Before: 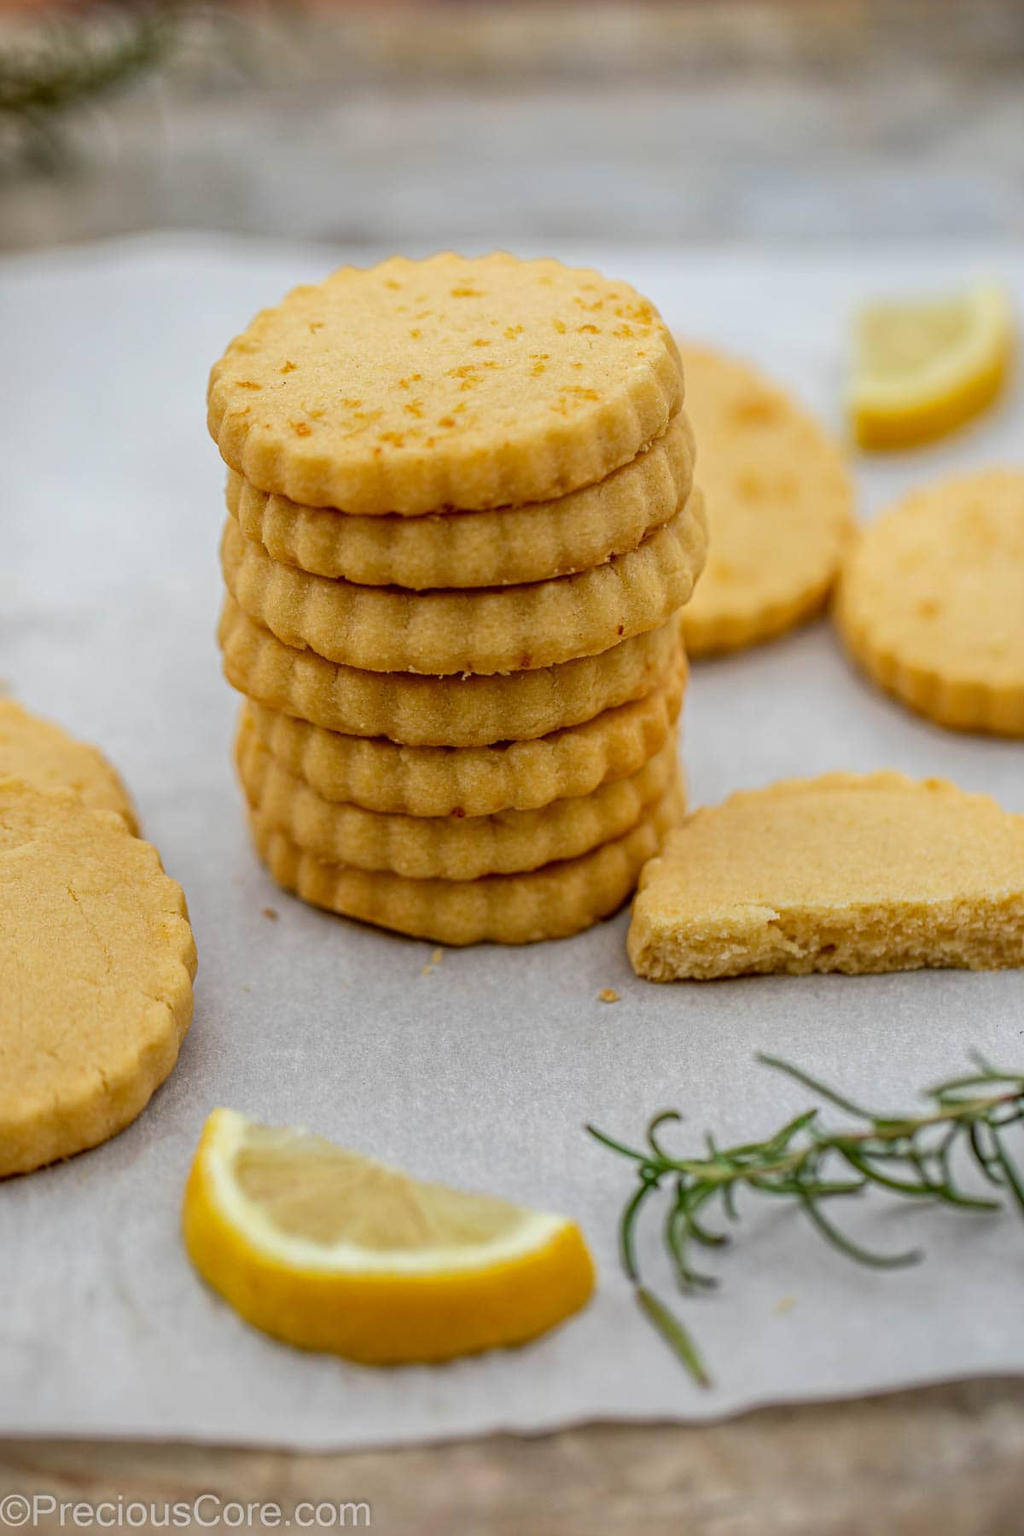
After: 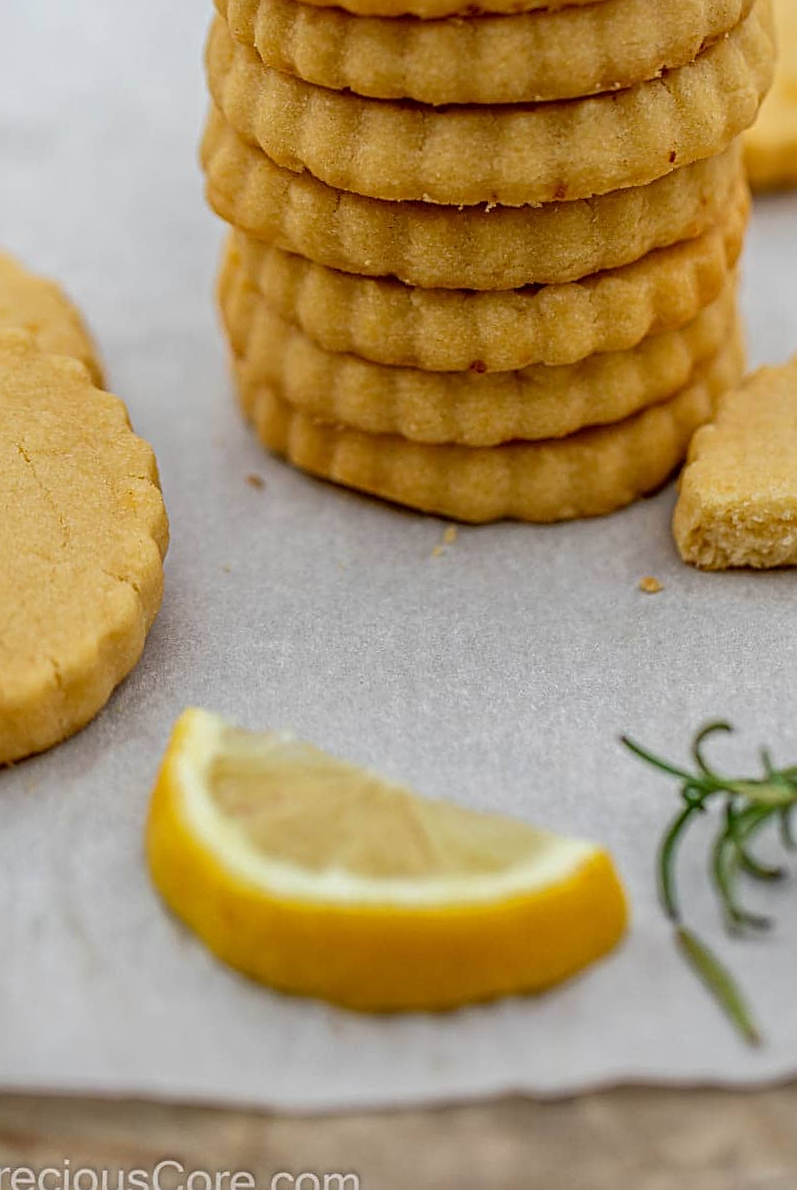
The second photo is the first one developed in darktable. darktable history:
crop and rotate: angle -1.09°, left 3.574%, top 31.99%, right 28.122%
sharpen: amount 0.493
